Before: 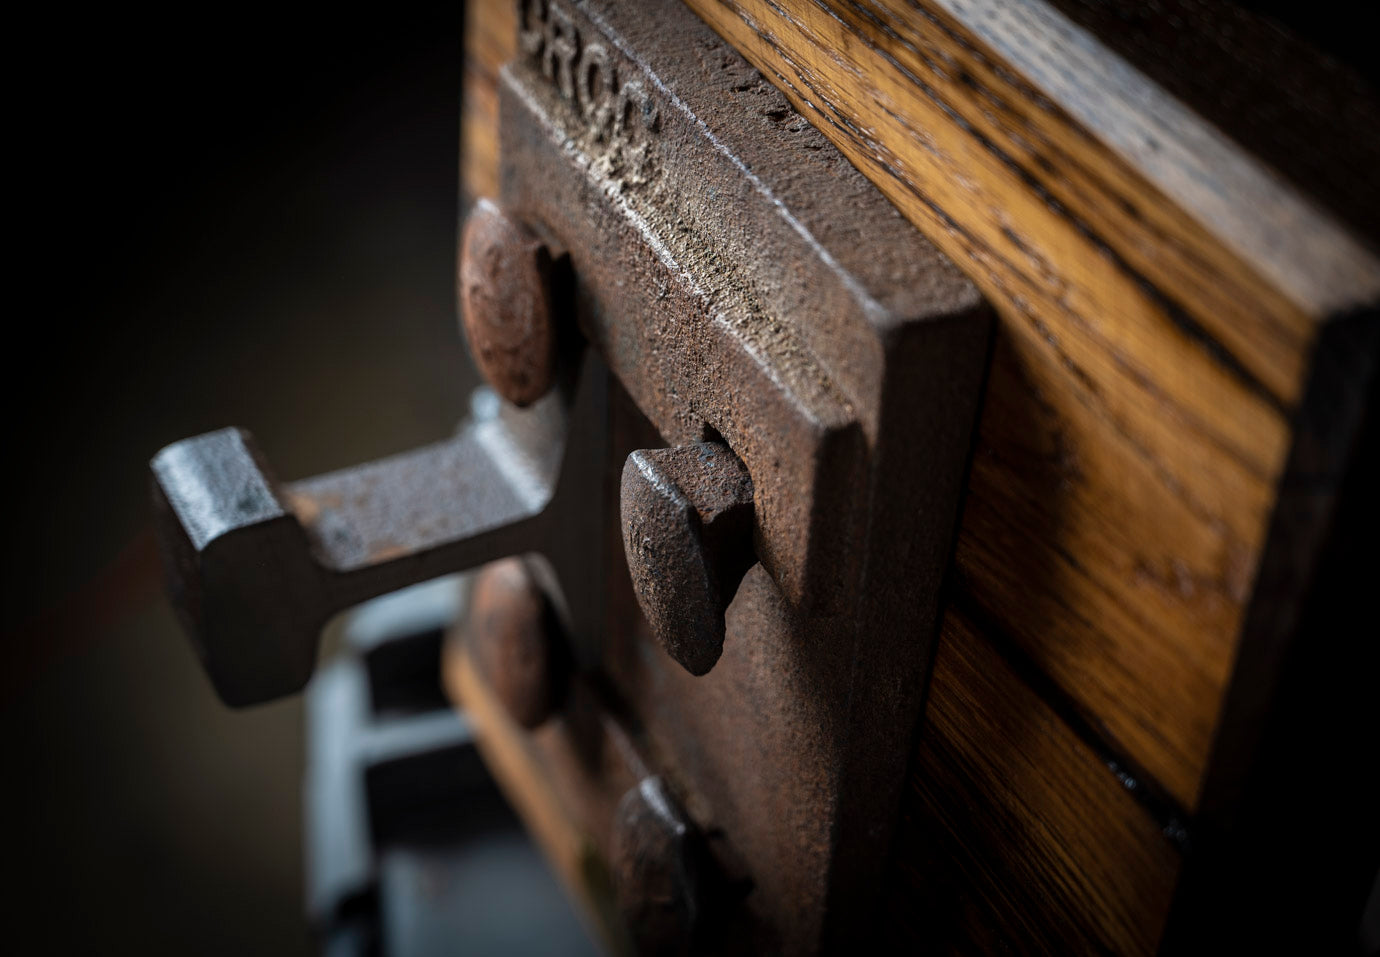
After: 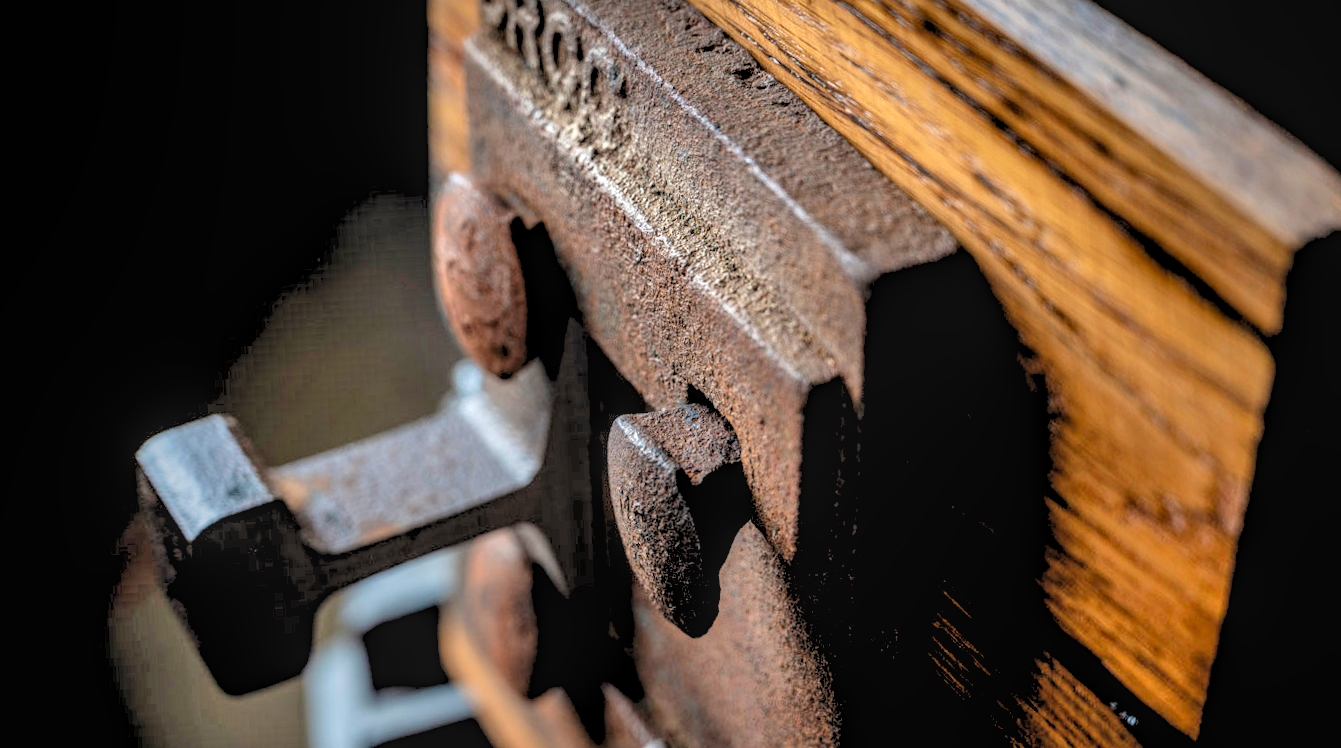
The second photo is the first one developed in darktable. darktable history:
crop: left 2.737%, top 7.287%, right 3.421%, bottom 20.179%
exposure: exposure 0.29 EV, compensate highlight preservation false
local contrast: highlights 0%, shadows 0%, detail 133%
tone equalizer: on, module defaults
rotate and perspective: rotation -3.18°, automatic cropping off
levels: levels [0.093, 0.434, 0.988]
shadows and highlights: soften with gaussian
